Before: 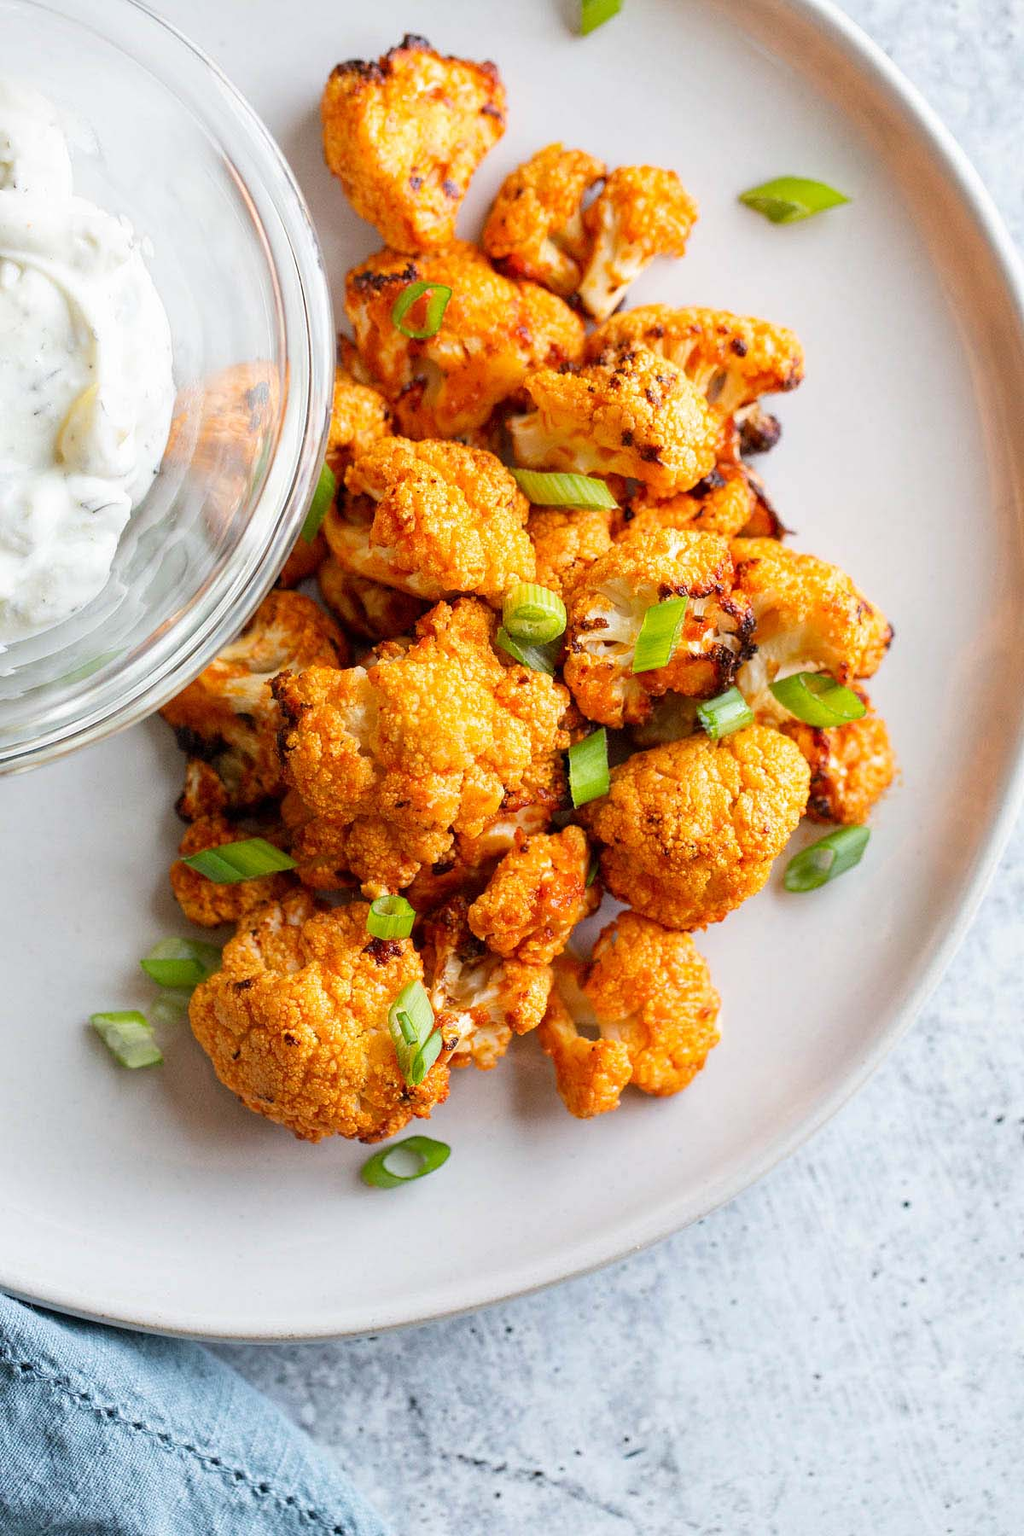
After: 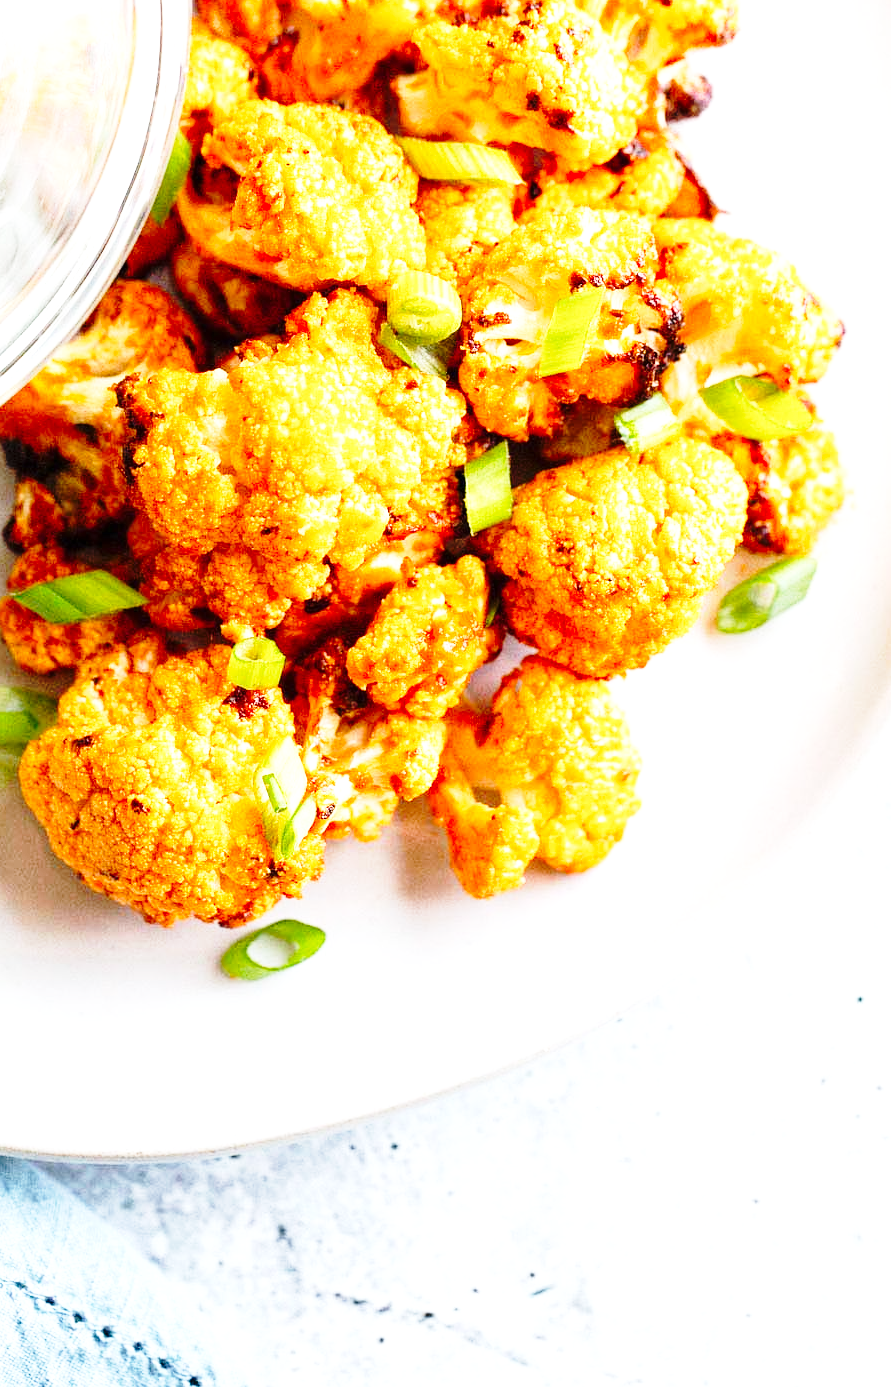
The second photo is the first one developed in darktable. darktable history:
base curve: curves: ch0 [(0, 0) (0.04, 0.03) (0.133, 0.232) (0.448, 0.748) (0.843, 0.968) (1, 1)], preserve colors none
crop: left 16.874%, top 22.936%, right 8.834%
exposure: exposure 0.745 EV, compensate highlight preservation false
